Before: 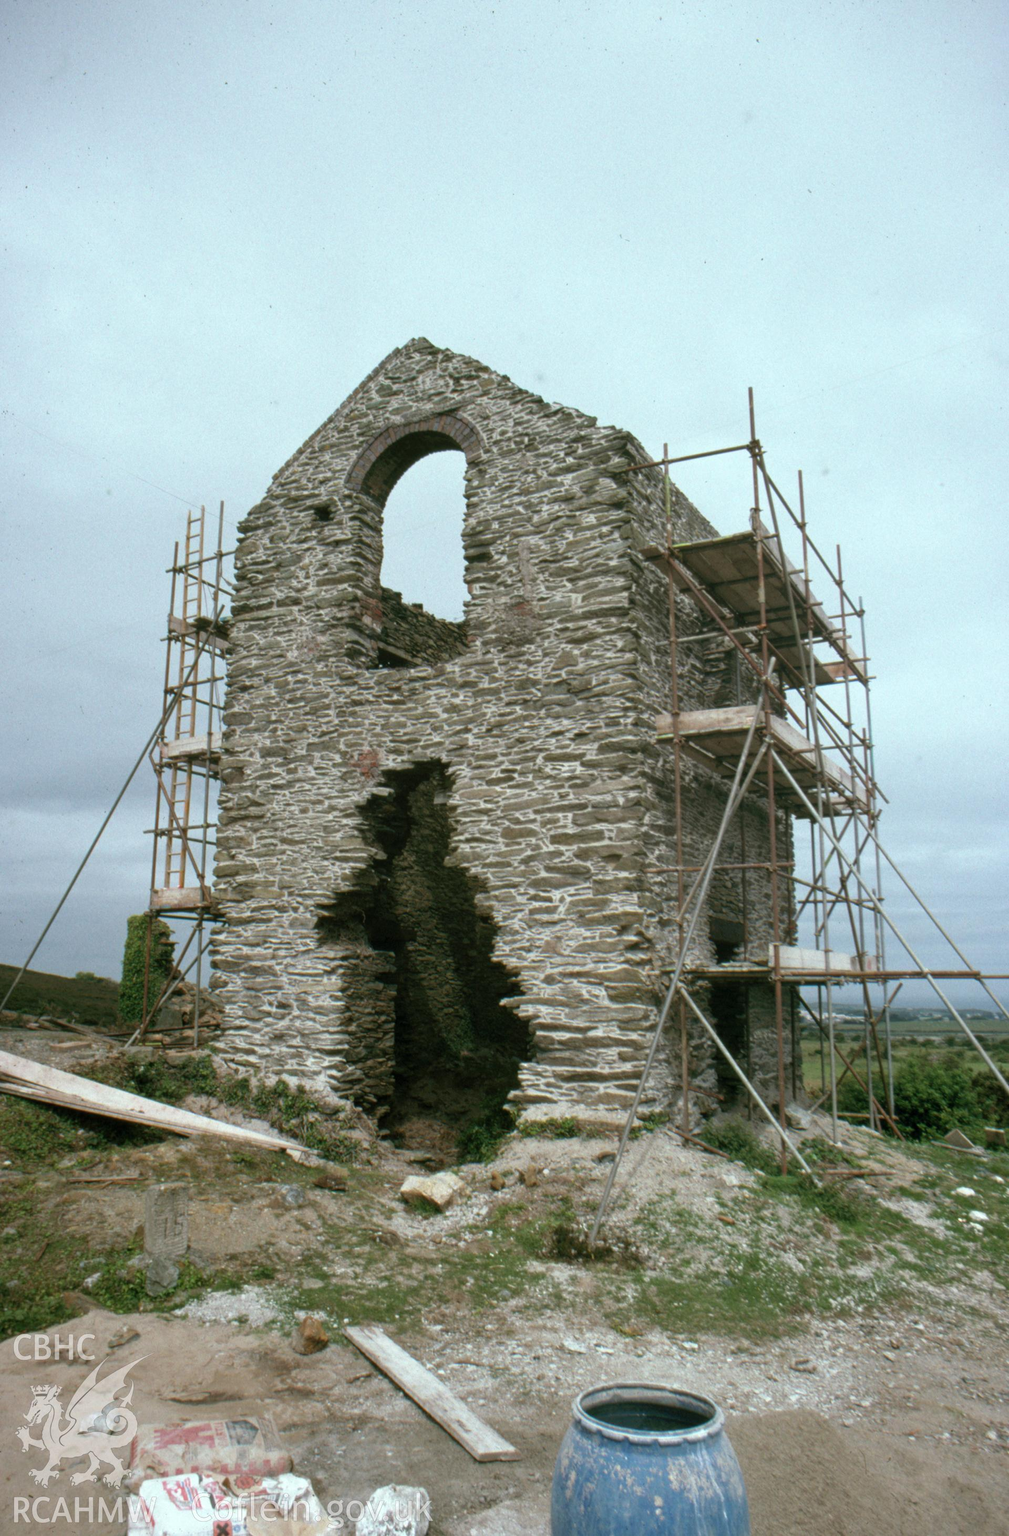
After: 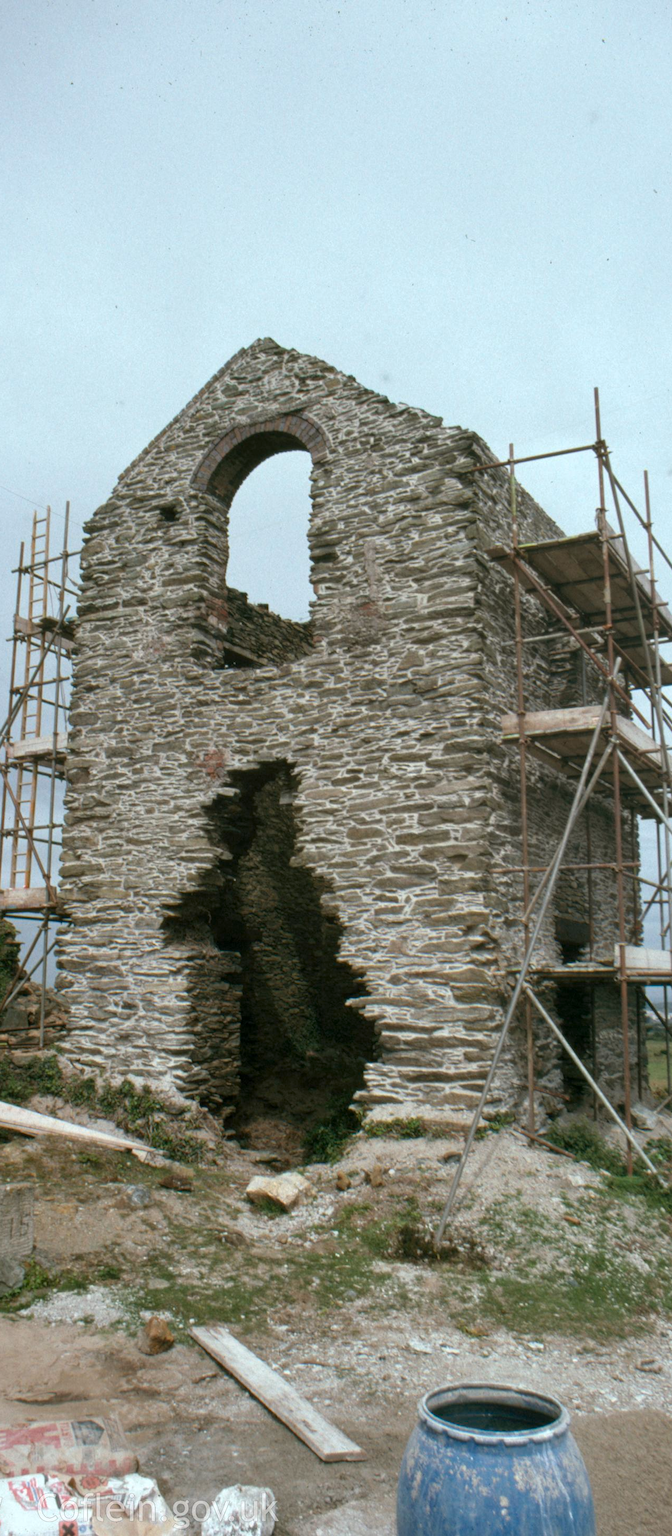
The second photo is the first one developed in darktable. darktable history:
crop and rotate: left 15.341%, right 17.972%
